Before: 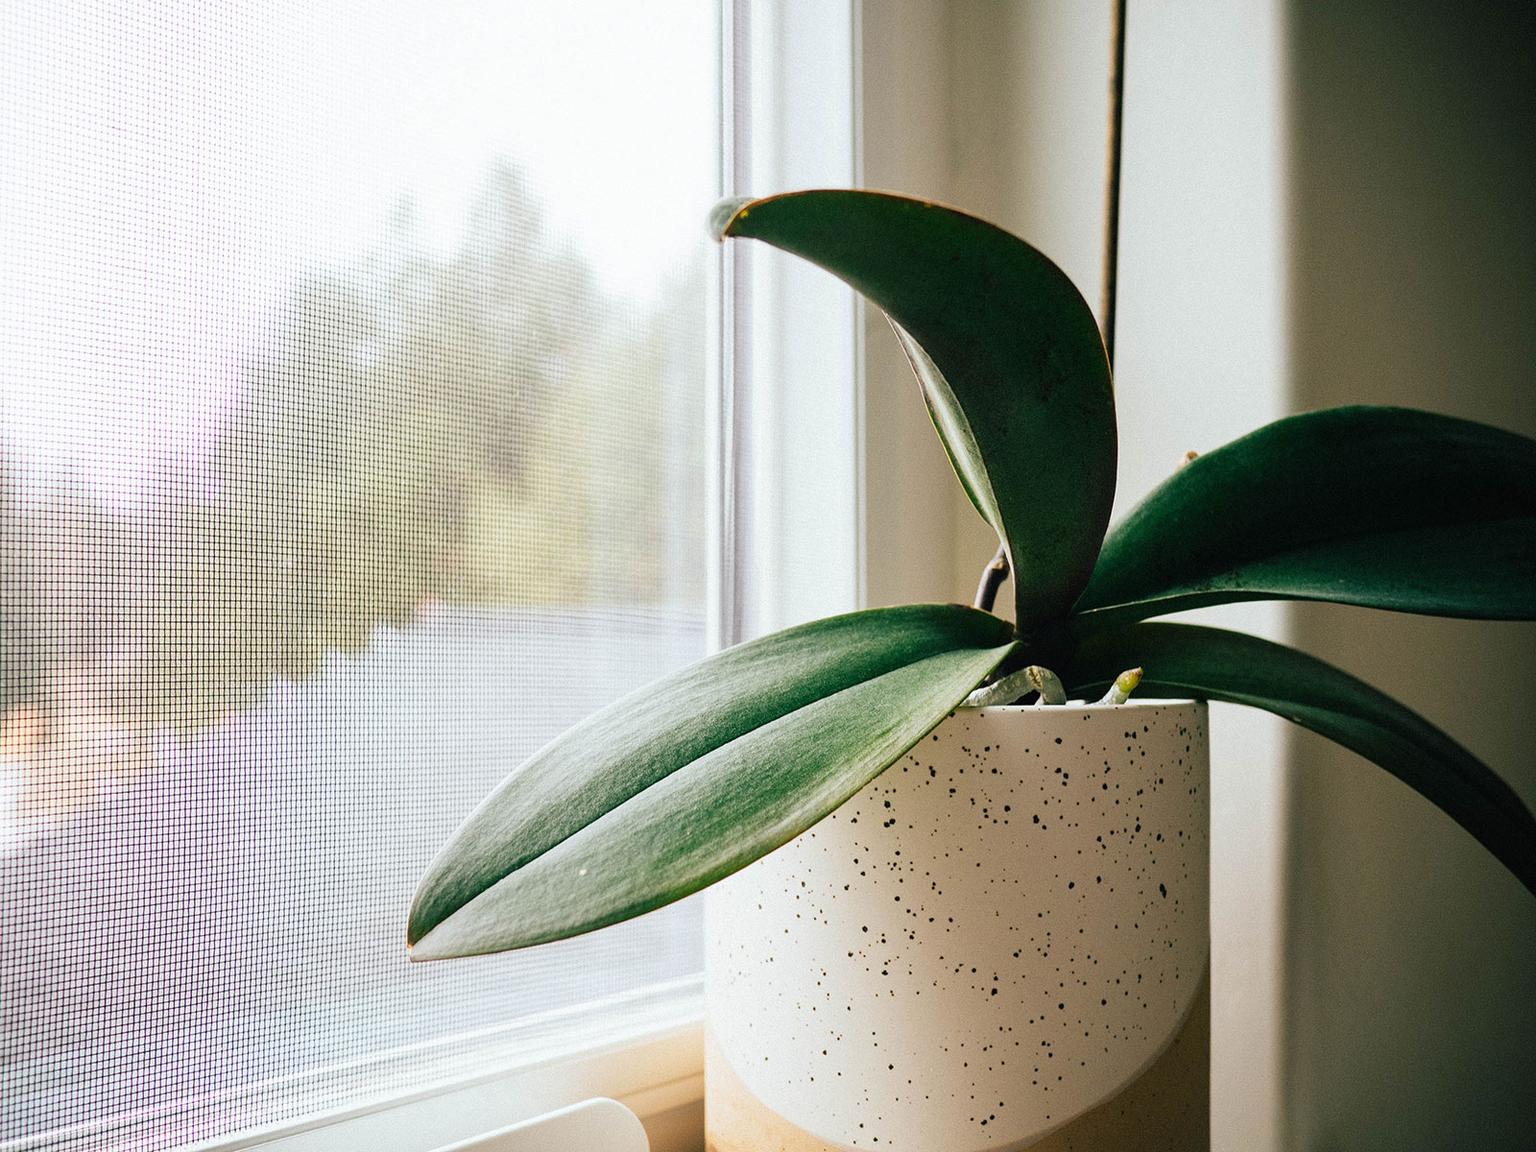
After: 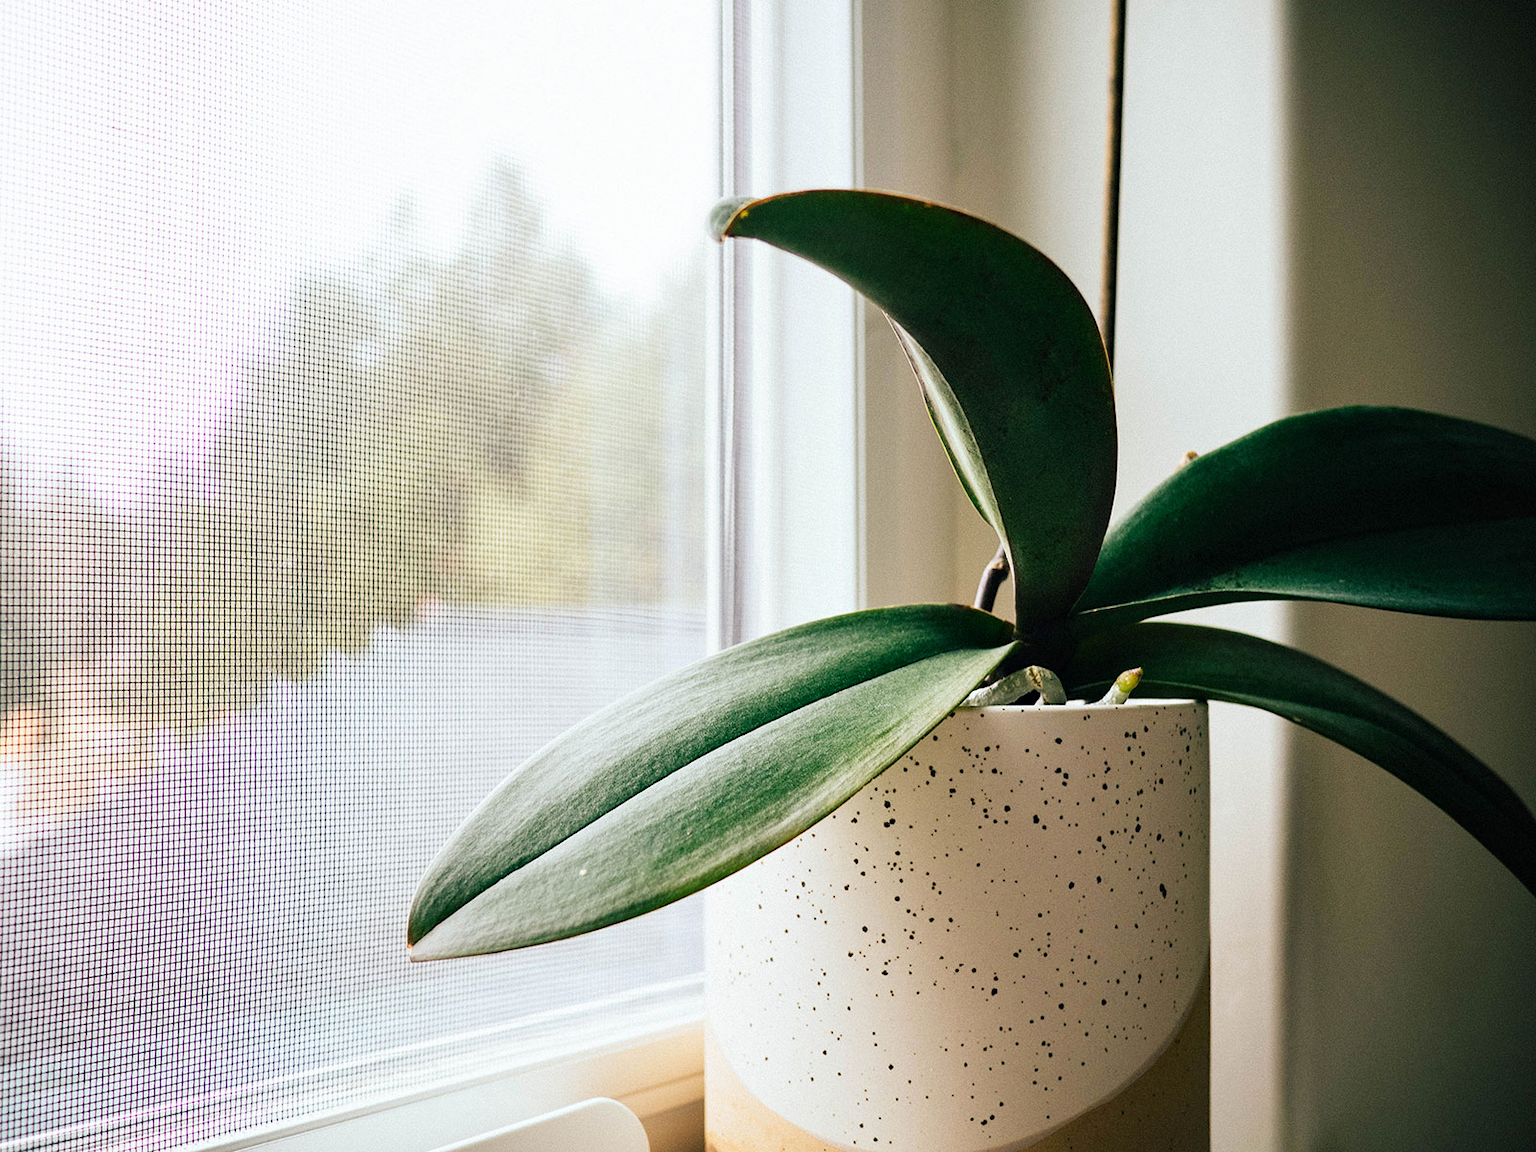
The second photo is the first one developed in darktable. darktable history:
tone equalizer: -7 EV 0.125 EV
contrast brightness saturation: contrast 0.096, brightness 0.013, saturation 0.019
contrast equalizer: y [[0.6 ×6], [0.55 ×6], [0 ×6], [0 ×6], [0 ×6]], mix 0.159
